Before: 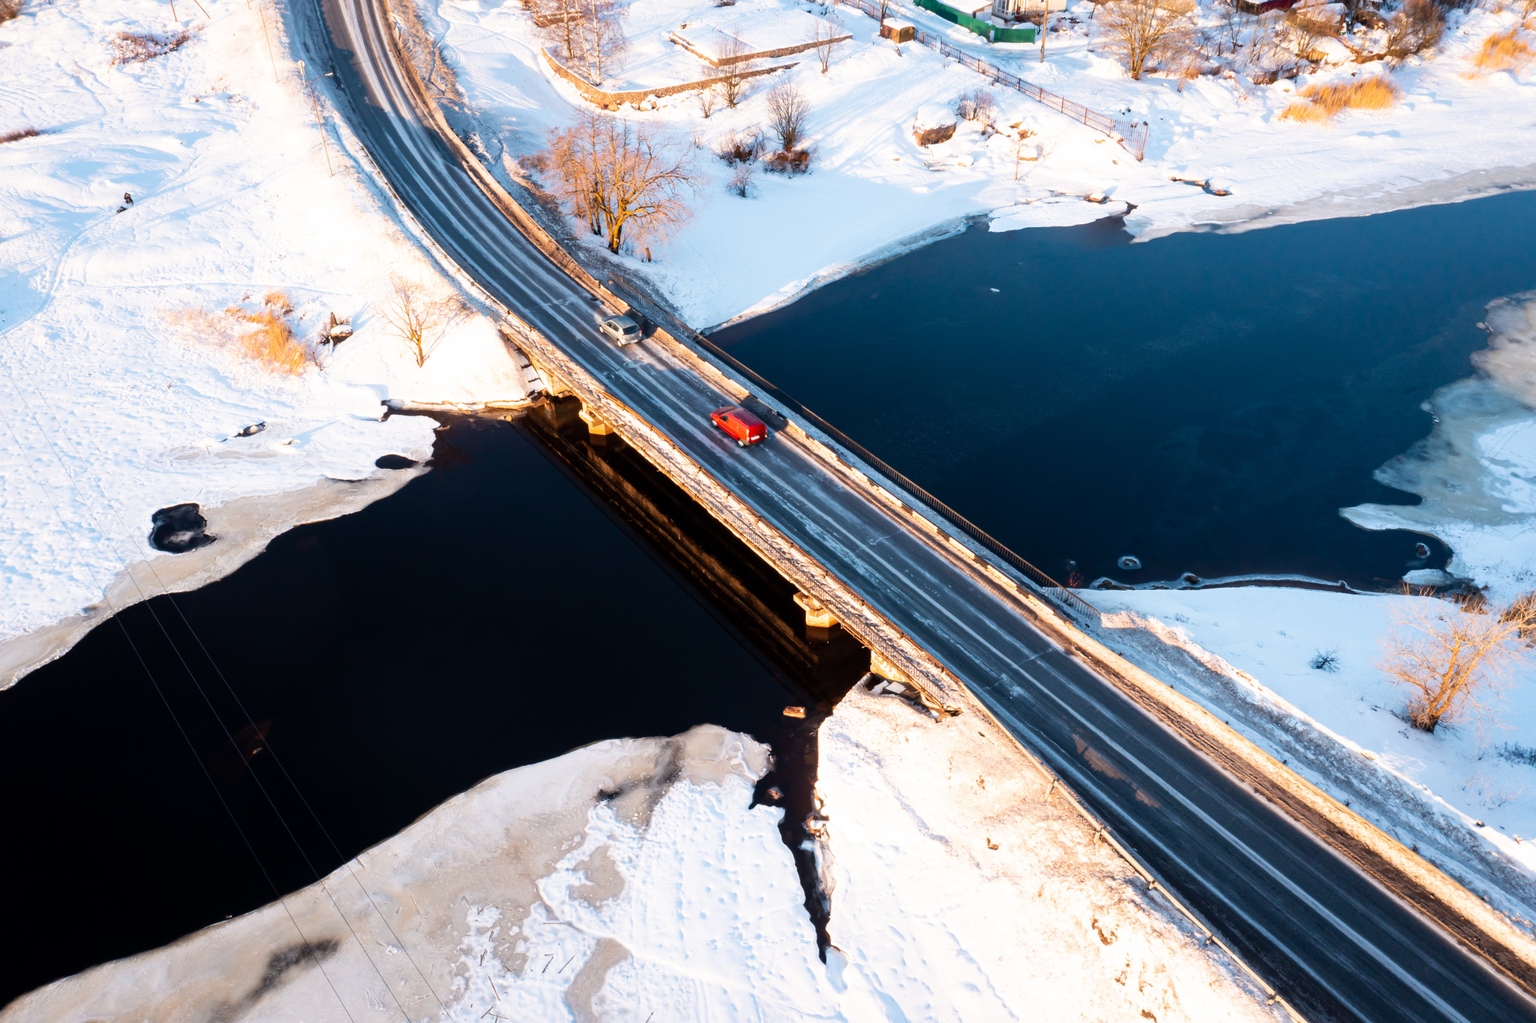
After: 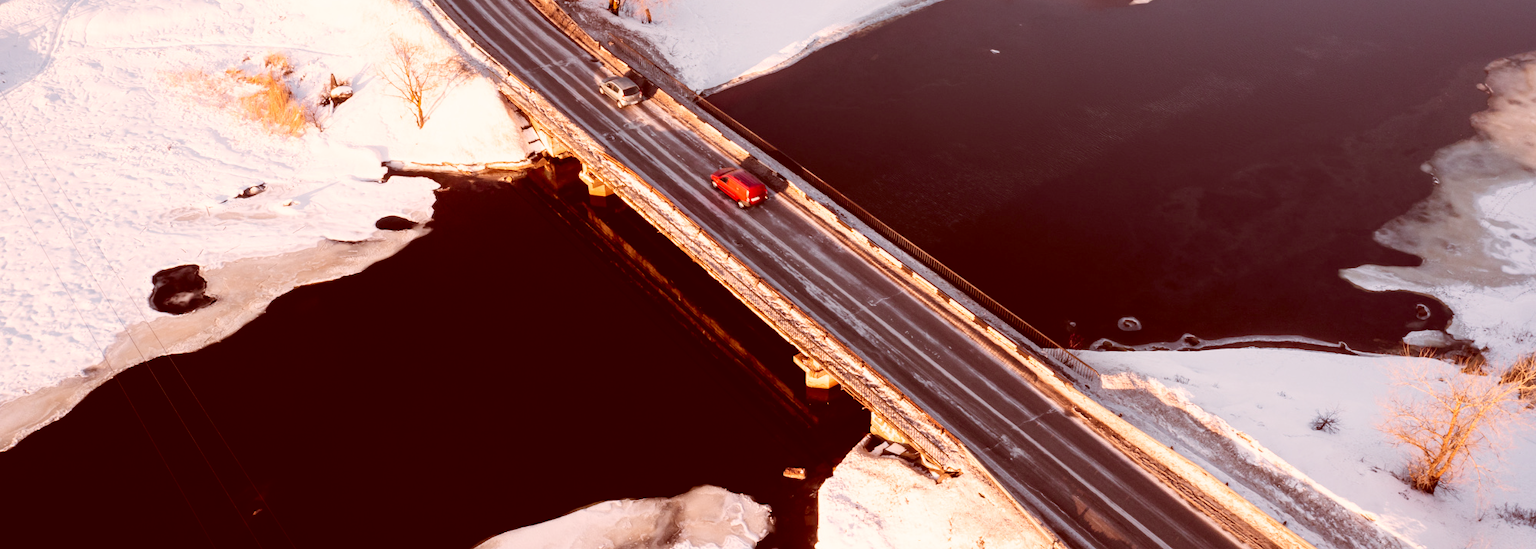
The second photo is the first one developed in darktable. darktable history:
crop and rotate: top 23.404%, bottom 22.836%
color correction: highlights a* 9.09, highlights b* 8.63, shadows a* 39.55, shadows b* 39.25, saturation 0.802
